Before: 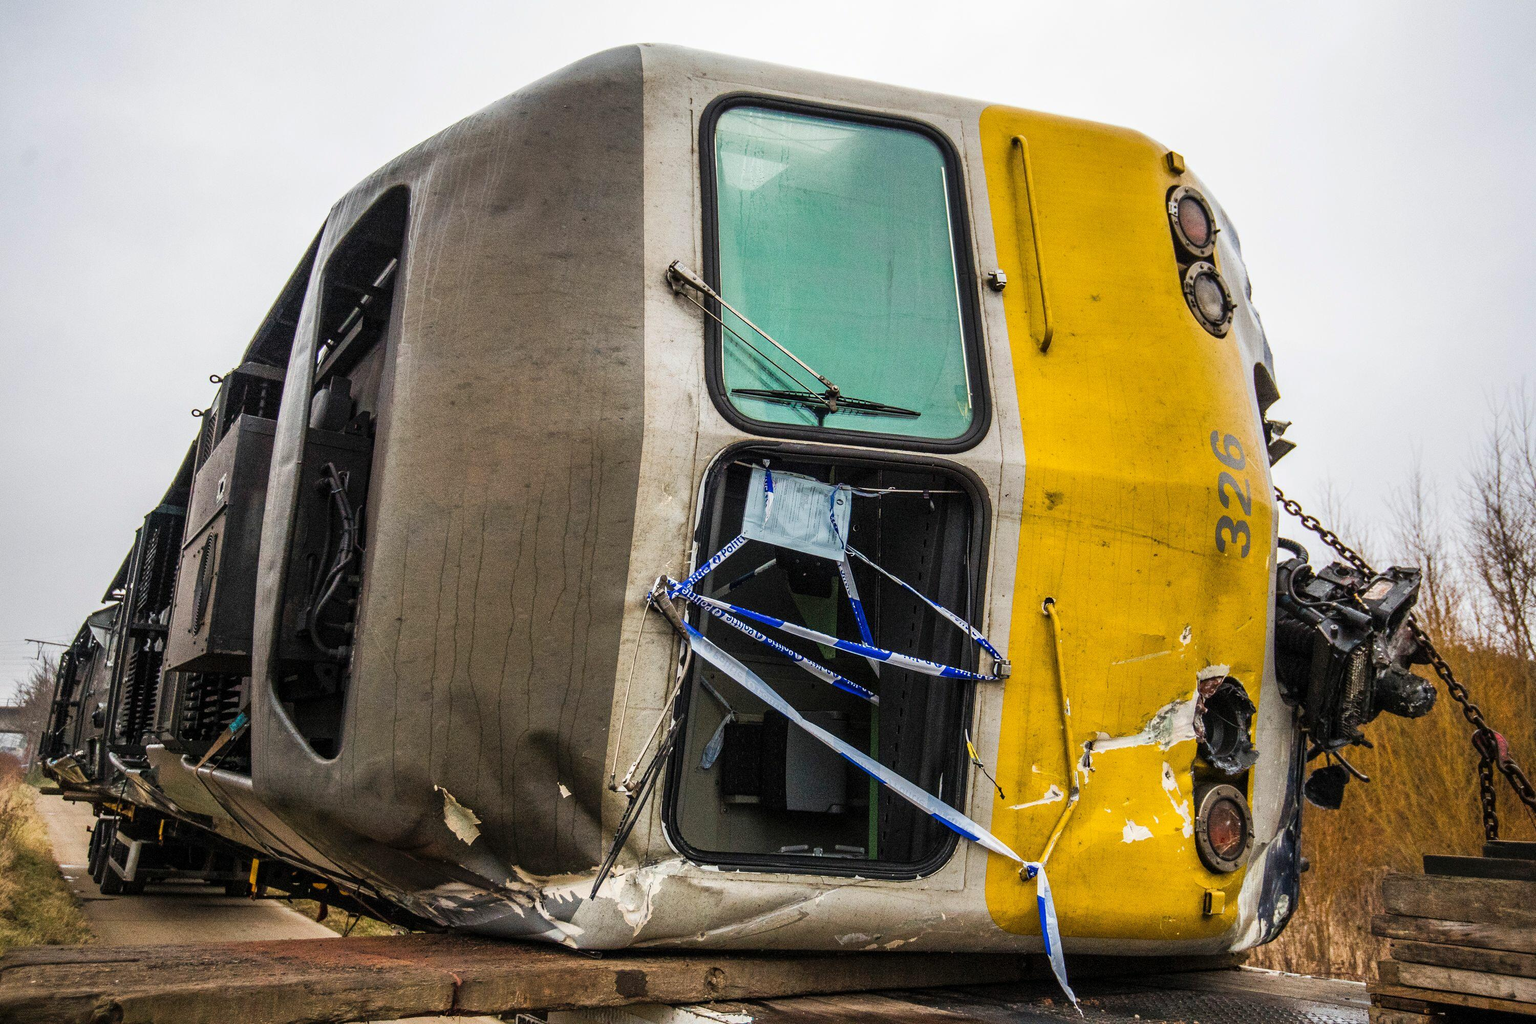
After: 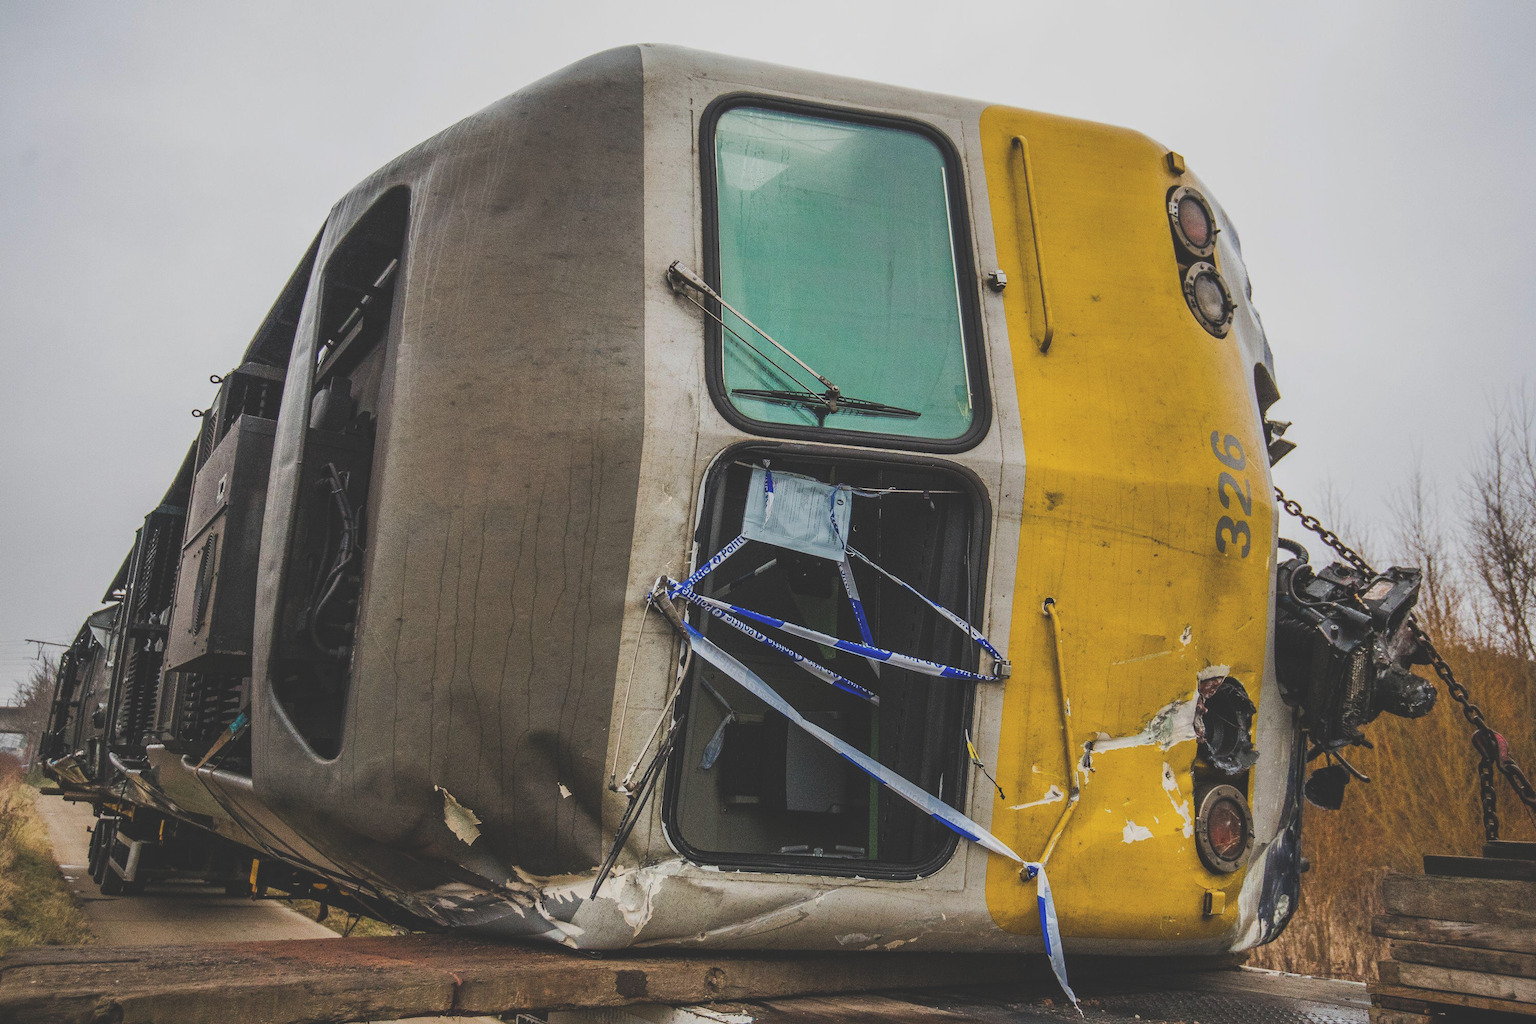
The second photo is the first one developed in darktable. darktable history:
exposure: black level correction -0.036, exposure -0.497 EV, compensate highlight preservation false
